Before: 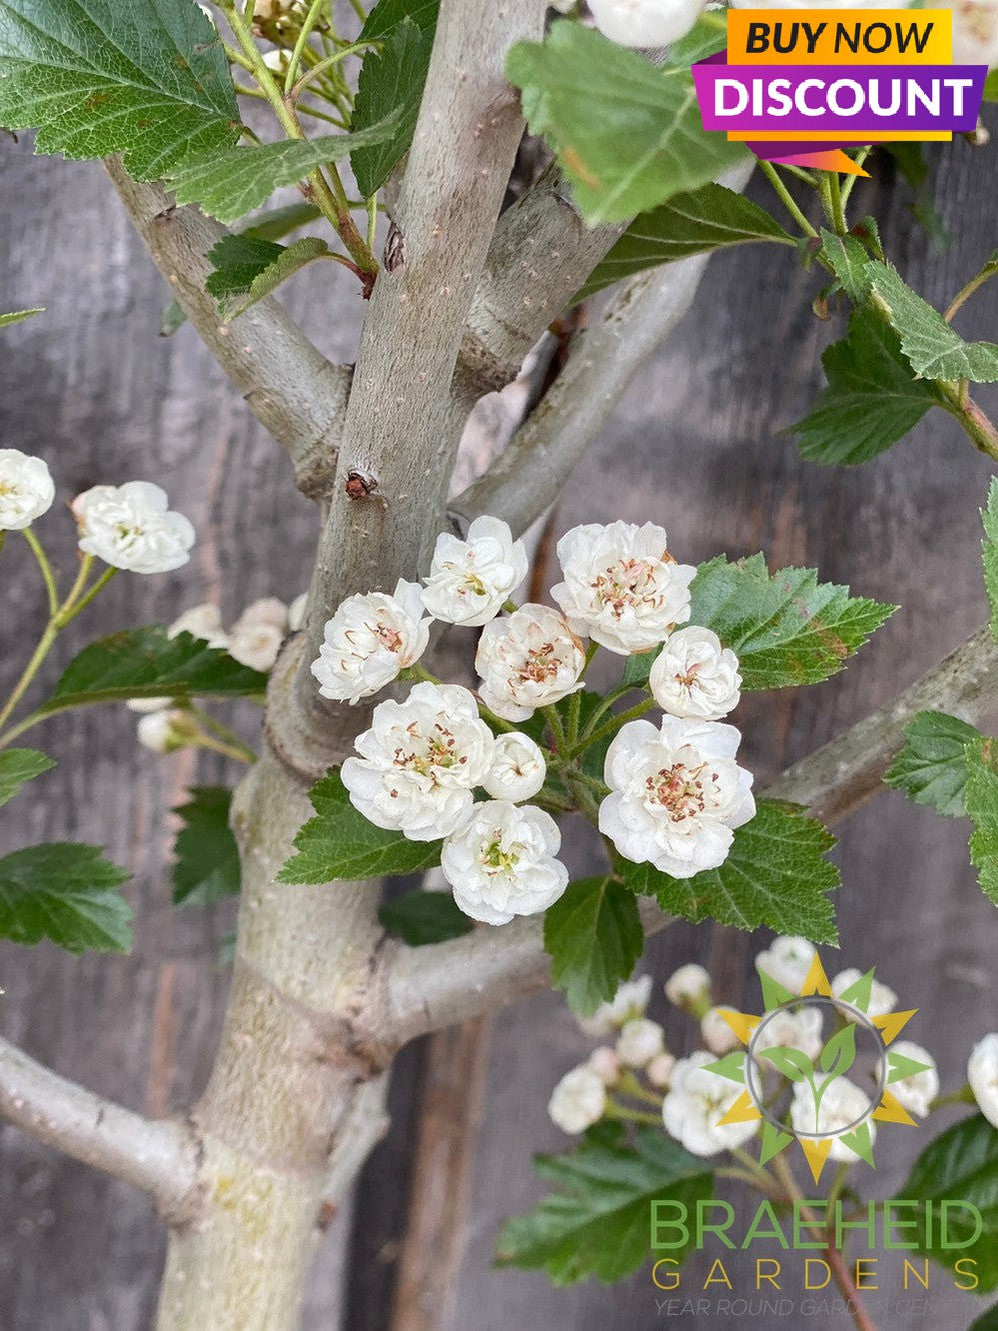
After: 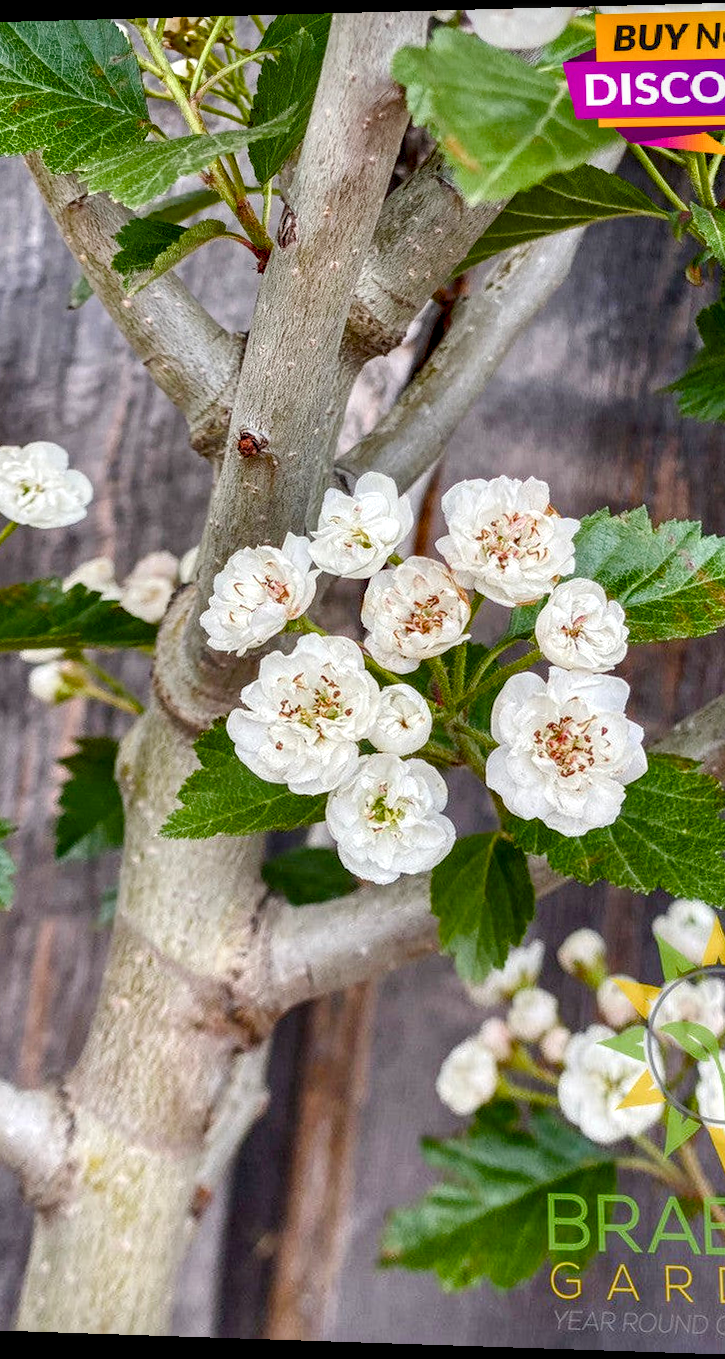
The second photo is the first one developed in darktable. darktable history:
local contrast: detail 160%
color balance rgb: global offset › luminance -0.5%, perceptual saturation grading › highlights -17.77%, perceptual saturation grading › mid-tones 33.1%, perceptual saturation grading › shadows 50.52%, perceptual brilliance grading › highlights 10.8%, perceptual brilliance grading › shadows -10.8%, global vibrance 24.22%, contrast -25%
rotate and perspective: rotation 0.128°, lens shift (vertical) -0.181, lens shift (horizontal) -0.044, shear 0.001, automatic cropping off
crop and rotate: left 13.537%, right 19.796%
